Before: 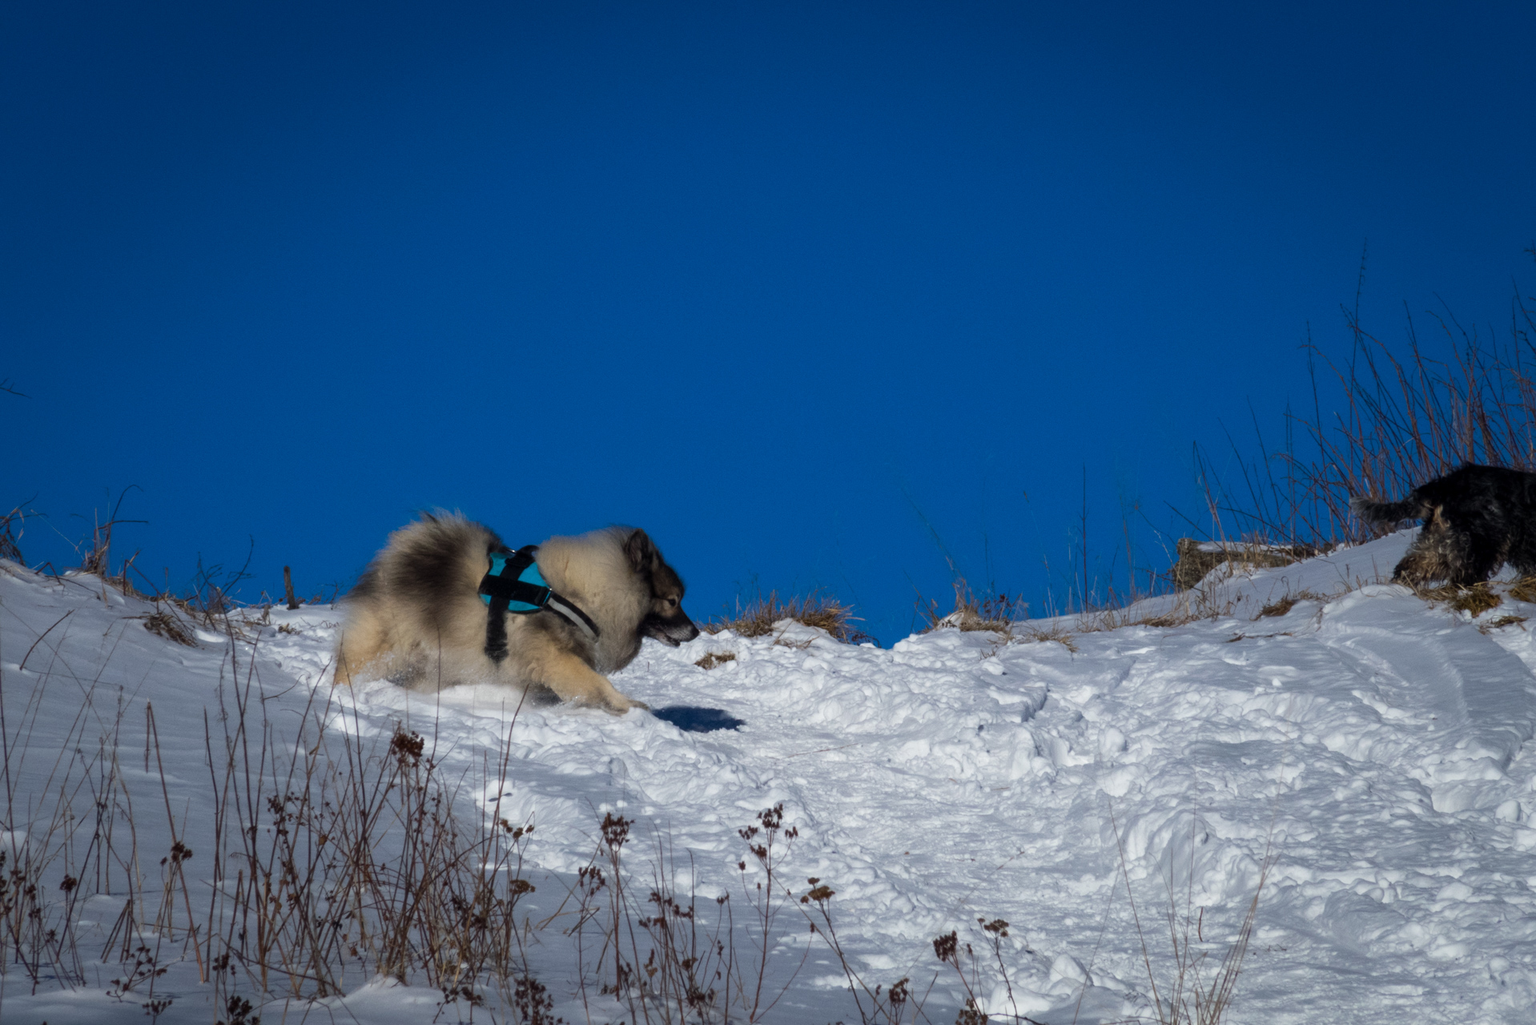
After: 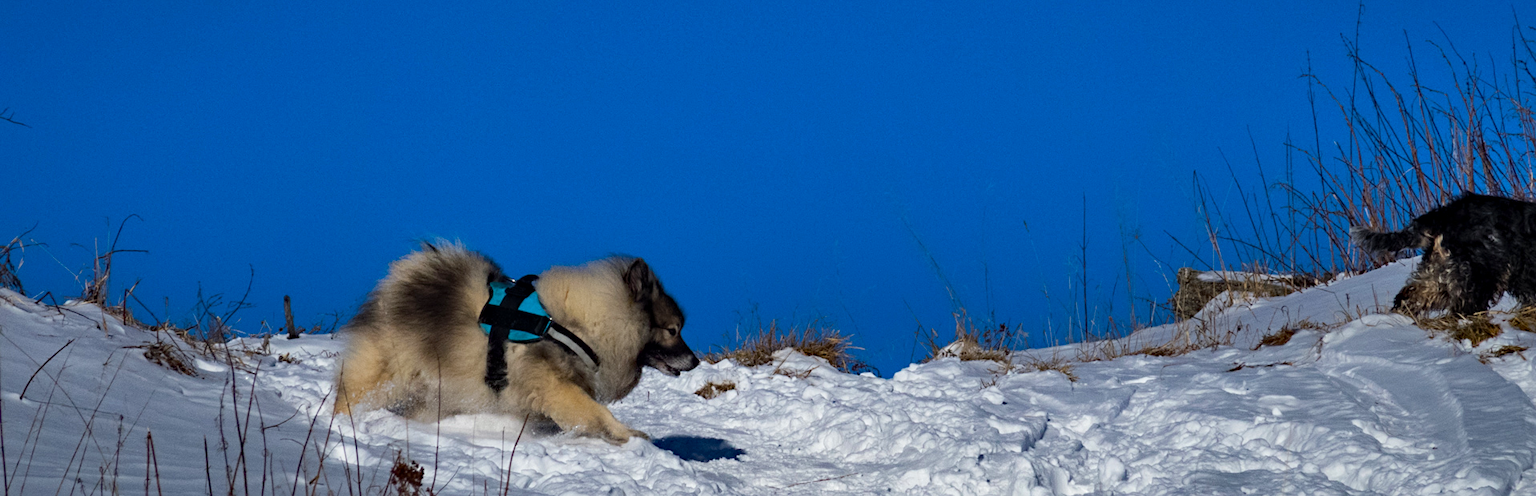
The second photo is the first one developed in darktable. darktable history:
shadows and highlights: shadows 61.17, soften with gaussian
contrast brightness saturation: contrast 0.102, brightness 0.03, saturation 0.087
crop and rotate: top 26.409%, bottom 25.092%
sharpen: amount 0.204
haze removal: strength 0.301, distance 0.254, compatibility mode true, adaptive false
